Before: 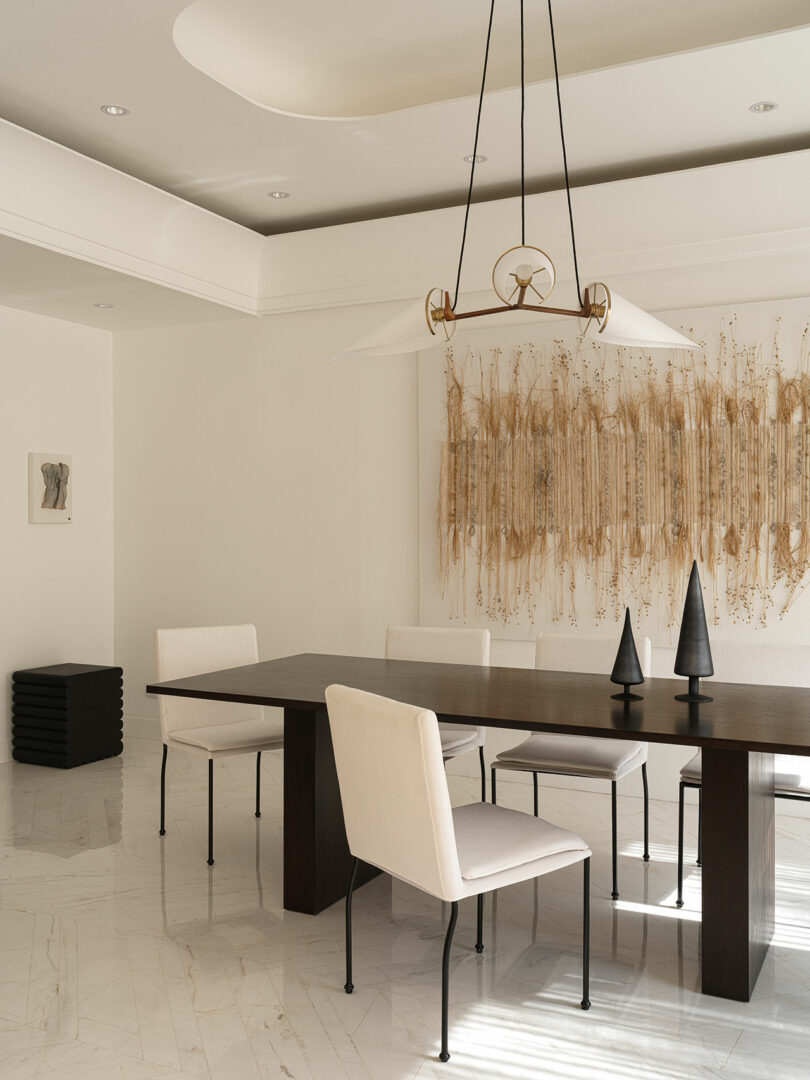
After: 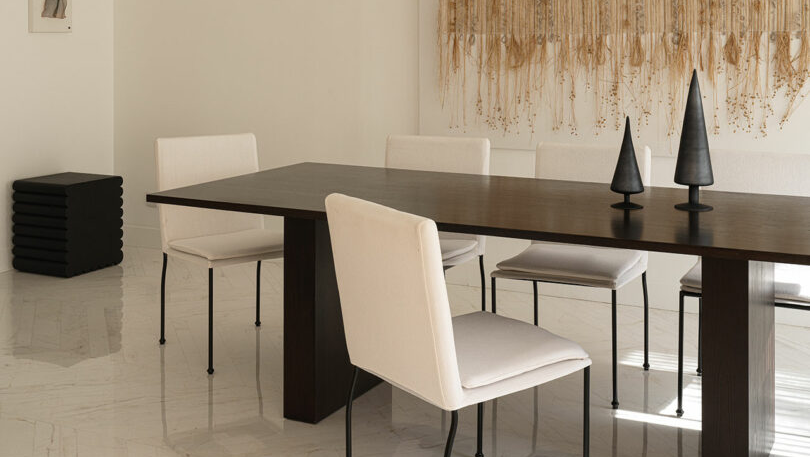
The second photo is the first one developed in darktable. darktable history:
crop: top 45.501%, bottom 12.103%
